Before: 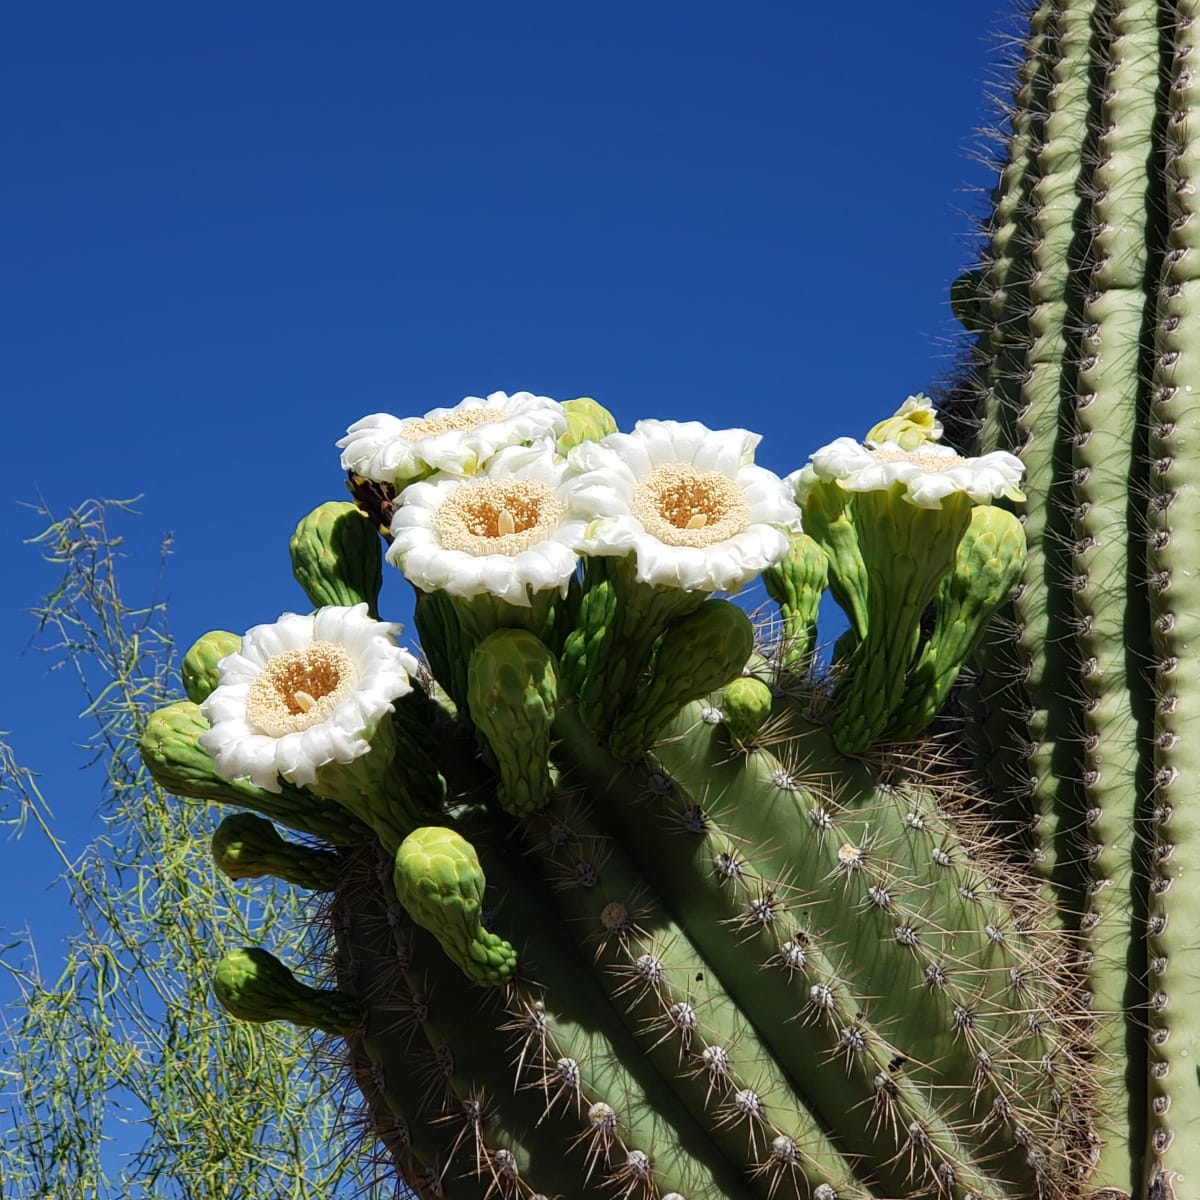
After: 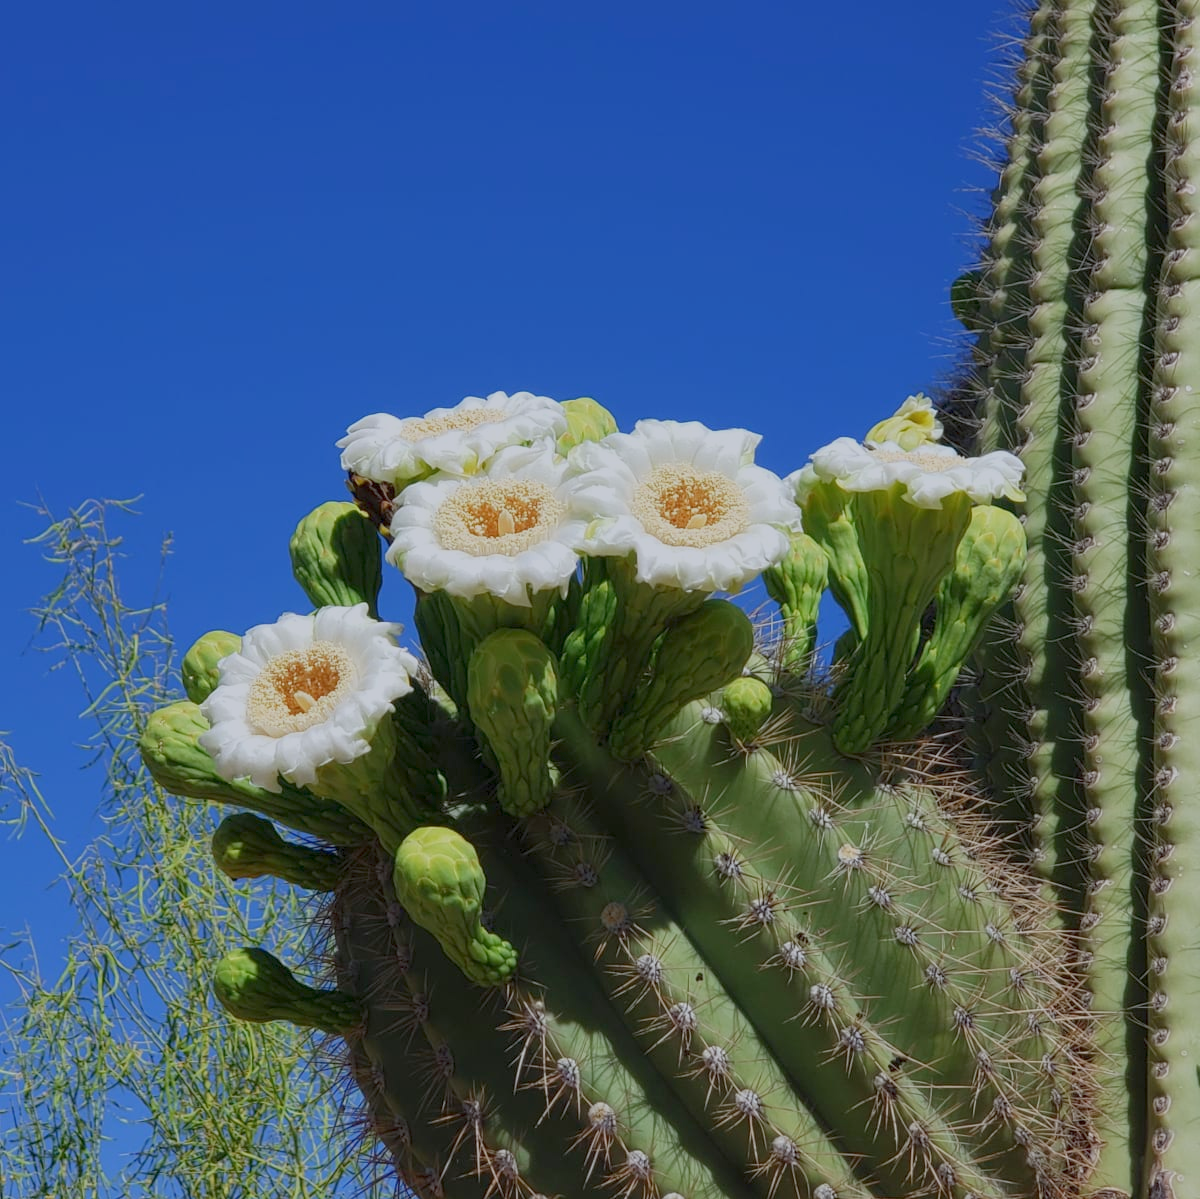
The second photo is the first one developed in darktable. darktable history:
crop: bottom 0.071%
white balance: red 0.976, blue 1.04
color balance rgb: contrast -30%
